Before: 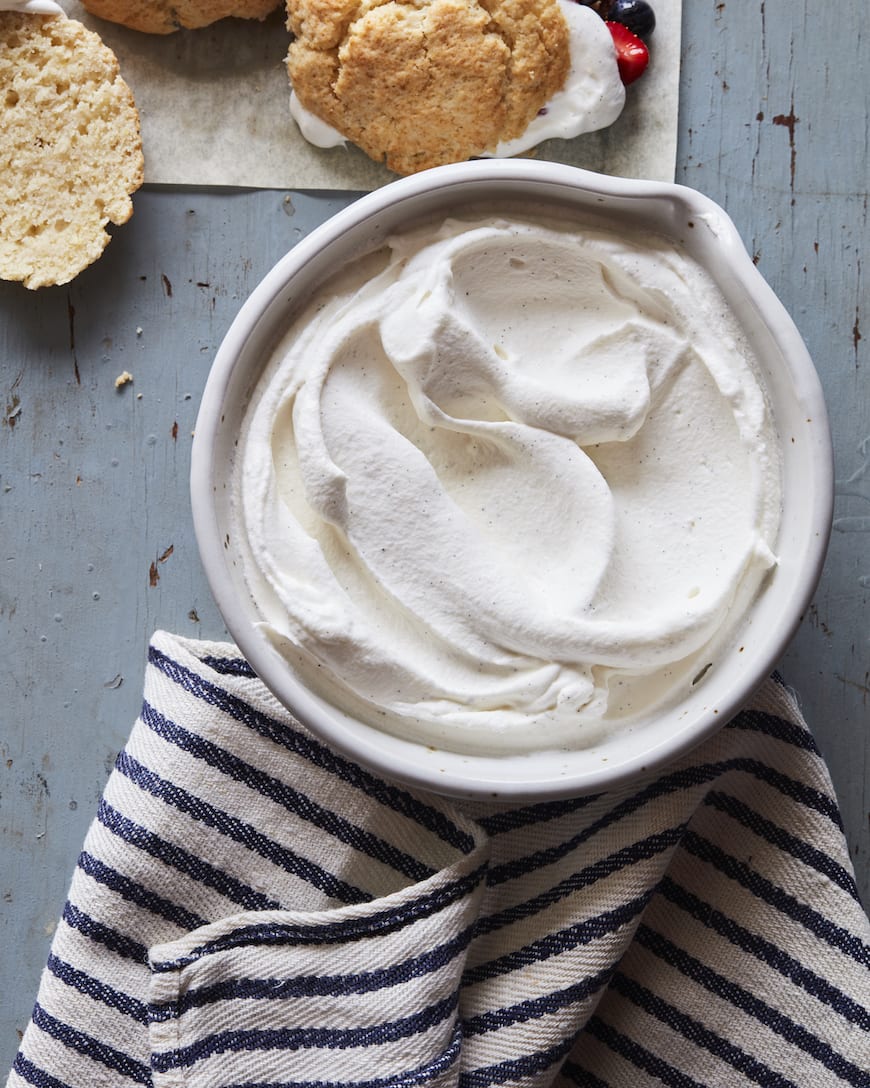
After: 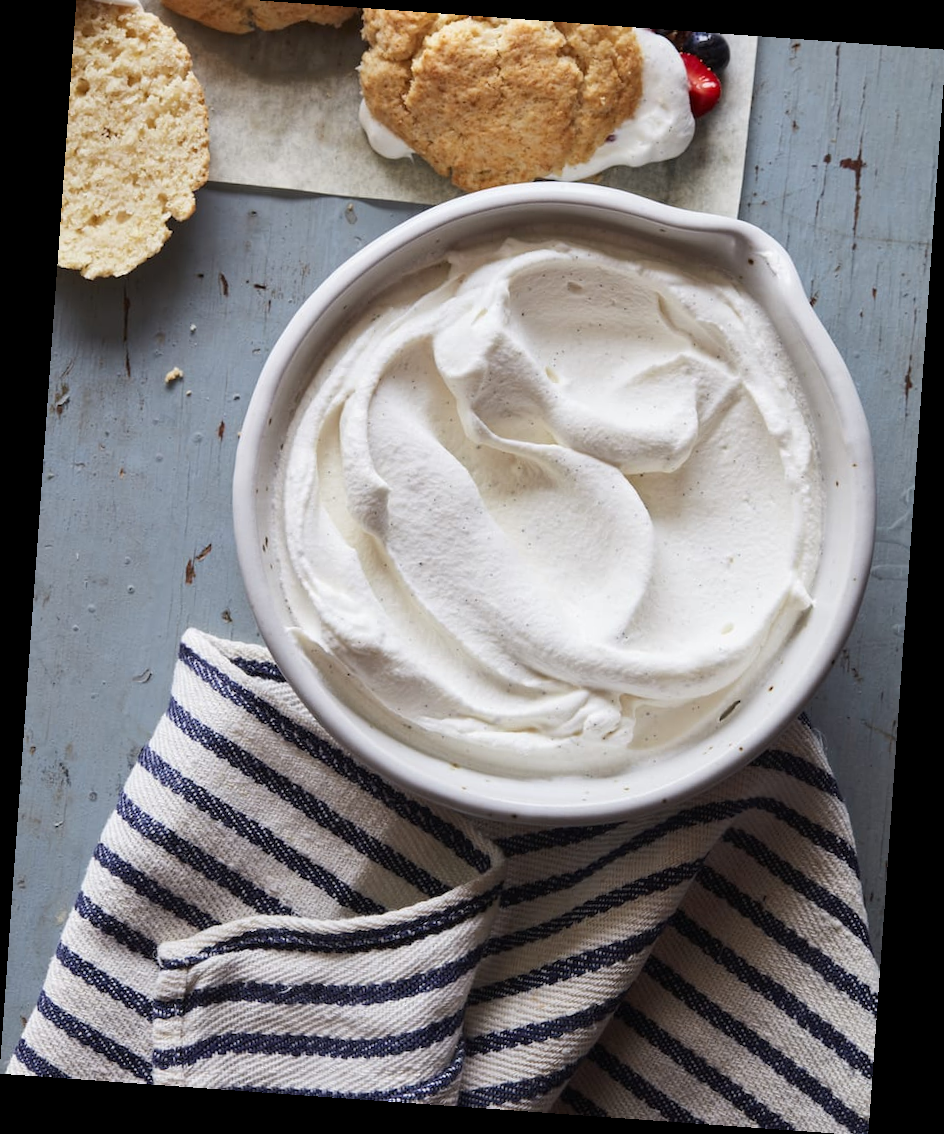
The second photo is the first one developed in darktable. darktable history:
crop: top 1.049%, right 0.001%
rotate and perspective: rotation 4.1°, automatic cropping off
